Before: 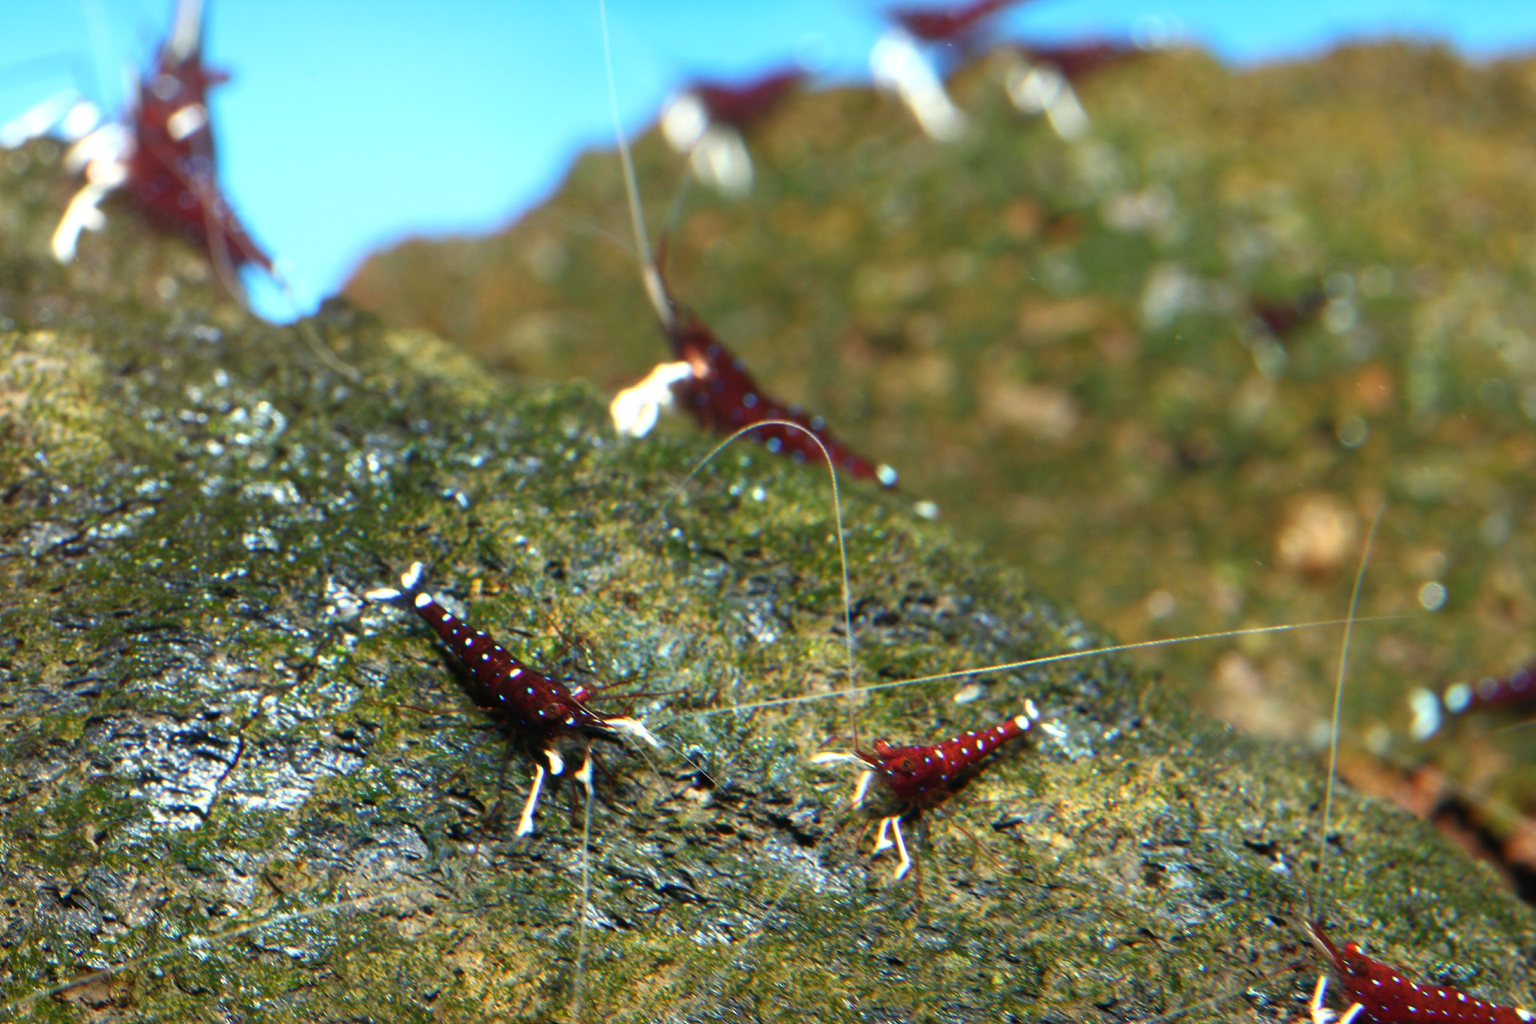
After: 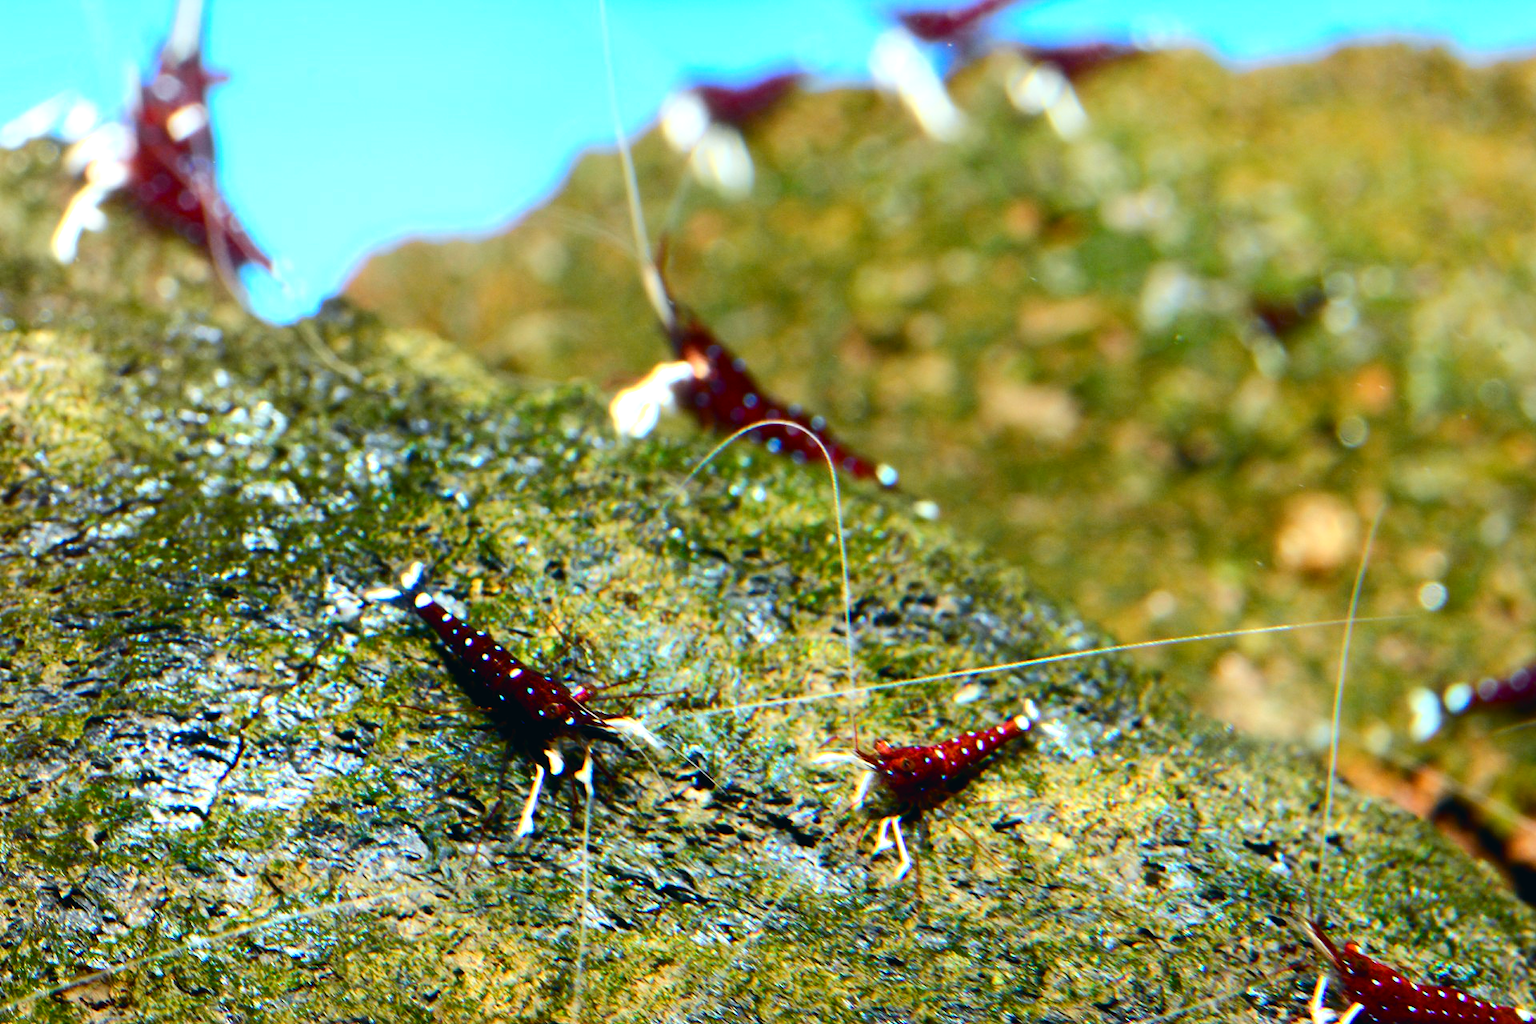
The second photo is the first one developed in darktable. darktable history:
color balance rgb: global offset › luminance -0.51%, perceptual saturation grading › global saturation 27.53%, perceptual saturation grading › highlights -25%, perceptual saturation grading › shadows 25%, perceptual brilliance grading › highlights 6.62%, perceptual brilliance grading › mid-tones 17.07%, perceptual brilliance grading › shadows -5.23%
tone curve: curves: ch0 [(0, 0.023) (0.087, 0.065) (0.184, 0.168) (0.45, 0.54) (0.57, 0.683) (0.722, 0.825) (0.877, 0.948) (1, 1)]; ch1 [(0, 0) (0.388, 0.369) (0.44, 0.44) (0.489, 0.481) (0.534, 0.528) (0.657, 0.655) (1, 1)]; ch2 [(0, 0) (0.353, 0.317) (0.408, 0.427) (0.472, 0.46) (0.5, 0.488) (0.537, 0.518) (0.576, 0.592) (0.625, 0.631) (1, 1)], color space Lab, independent channels, preserve colors none
